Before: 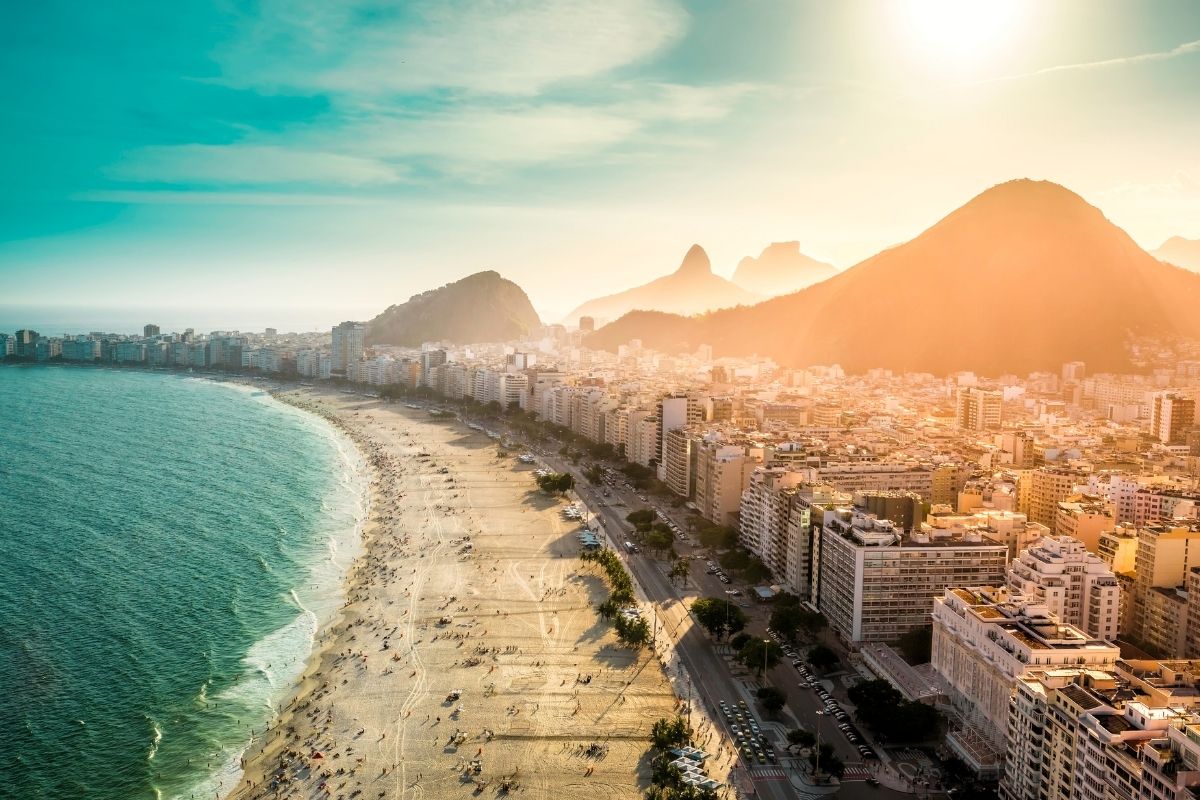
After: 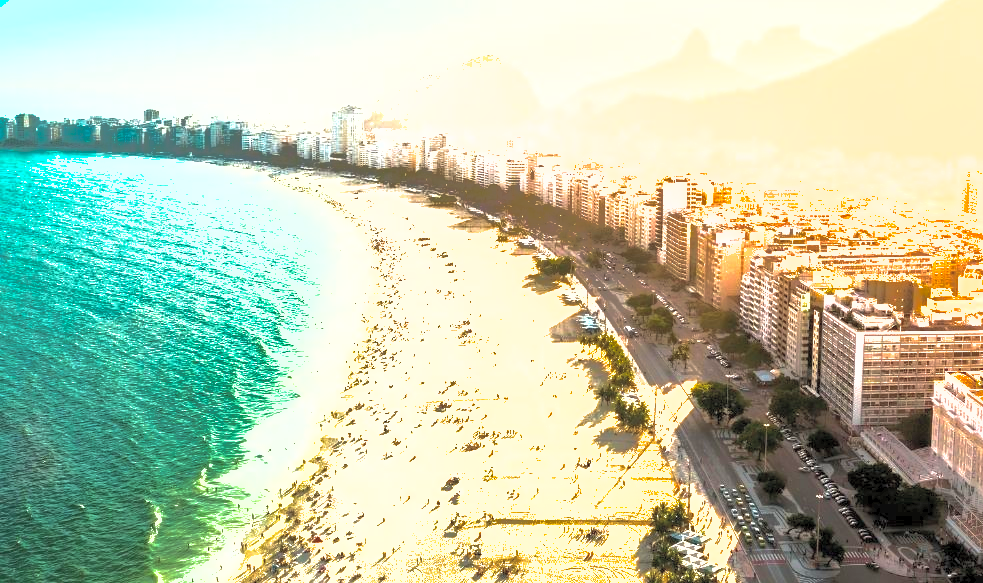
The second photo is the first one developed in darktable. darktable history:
color balance rgb: shadows lift › luminance -19.817%, perceptual saturation grading › global saturation -0.046%, perceptual brilliance grading › global brilliance -4.429%, perceptual brilliance grading › highlights 23.936%, perceptual brilliance grading › mid-tones 7.185%, perceptual brilliance grading › shadows -4.78%, global vibrance 20%
crop: top 27.018%, right 18.047%
contrast brightness saturation: brightness 0.15
exposure: exposure 1.142 EV, compensate highlight preservation false
shadows and highlights: shadows 60.1, highlights -59.82
